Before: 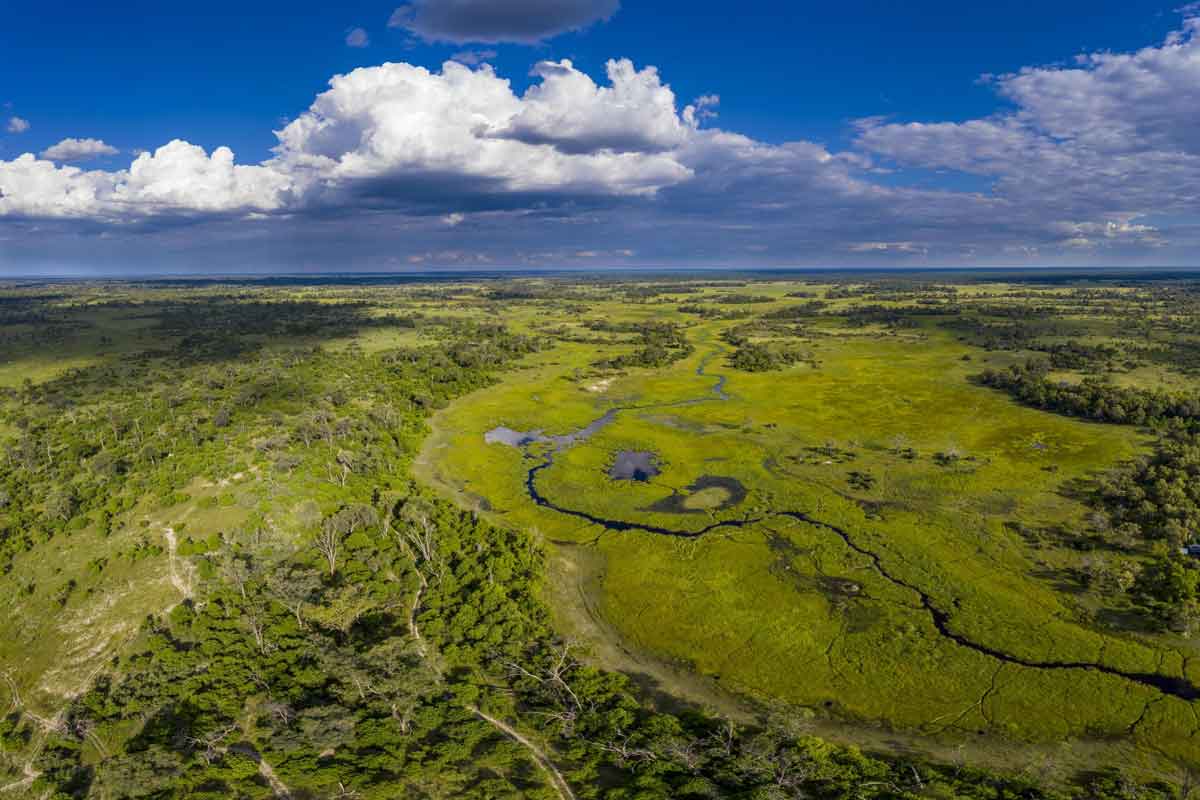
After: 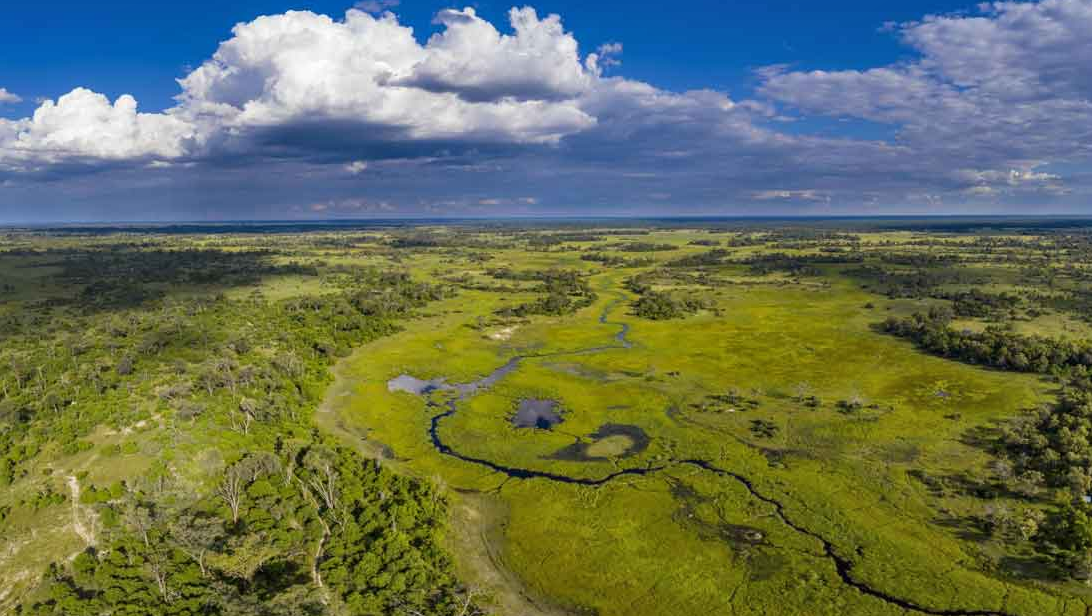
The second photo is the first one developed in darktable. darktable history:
crop: left 8.155%, top 6.611%, bottom 15.385%
shadows and highlights: low approximation 0.01, soften with gaussian
